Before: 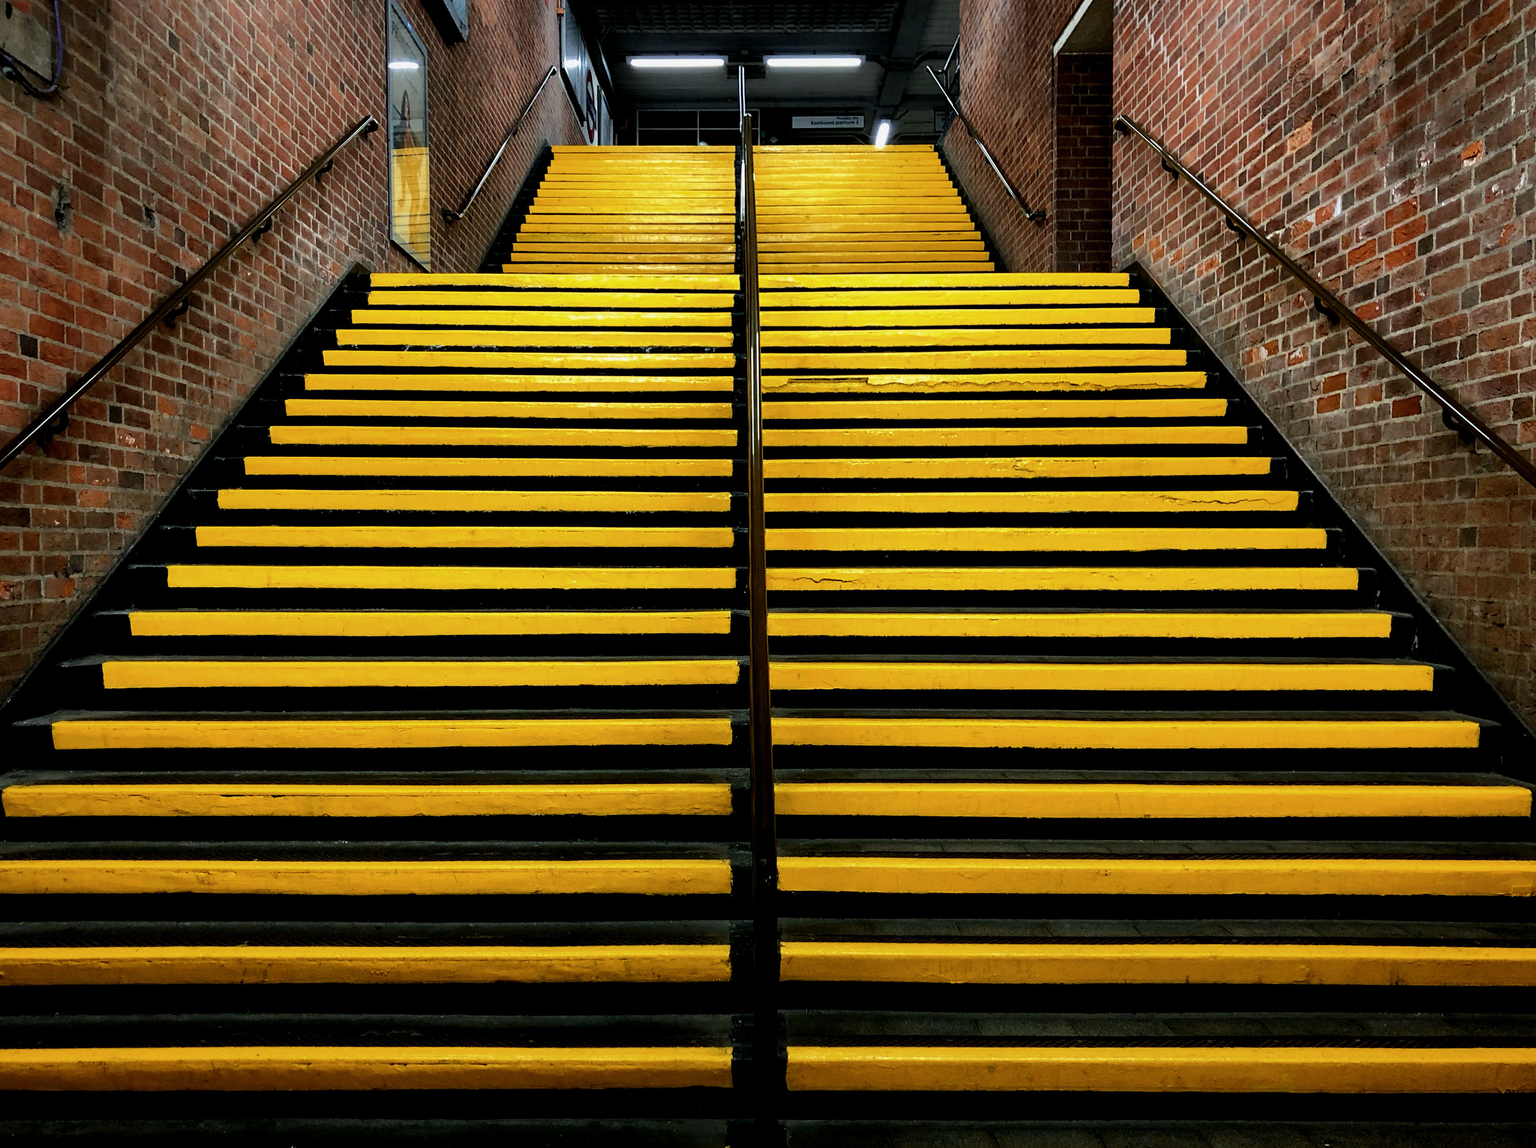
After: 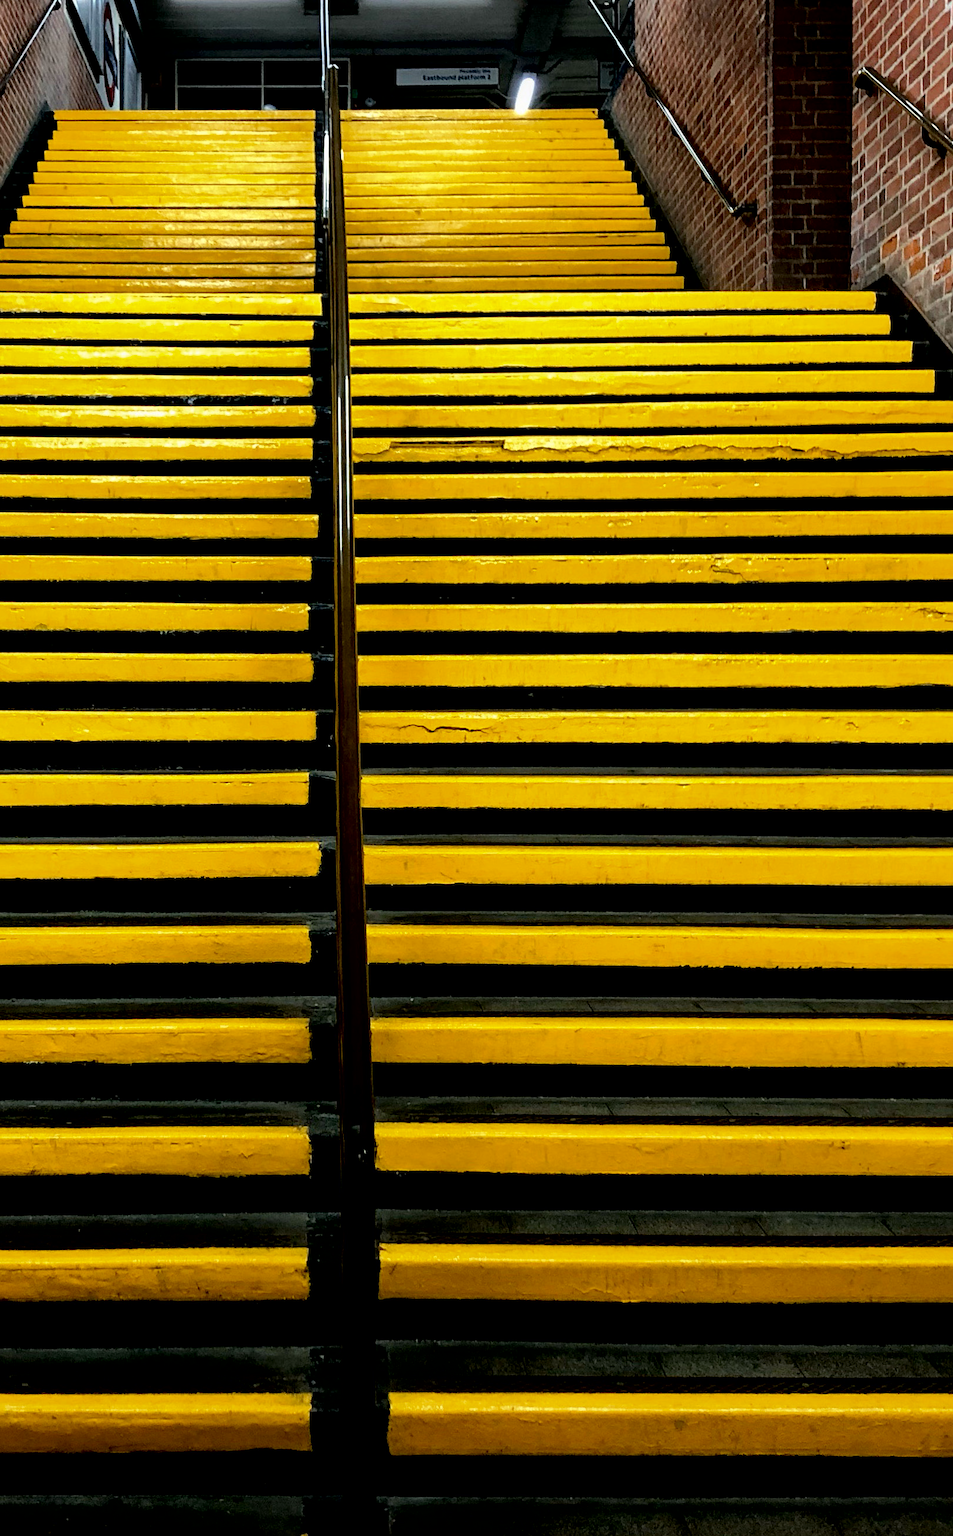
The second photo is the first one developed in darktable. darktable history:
local contrast: mode bilateral grid, contrast 20, coarseness 50, detail 140%, midtone range 0.2
contrast brightness saturation: saturation -0.046
crop: left 33.476%, top 5.965%, right 22.895%
